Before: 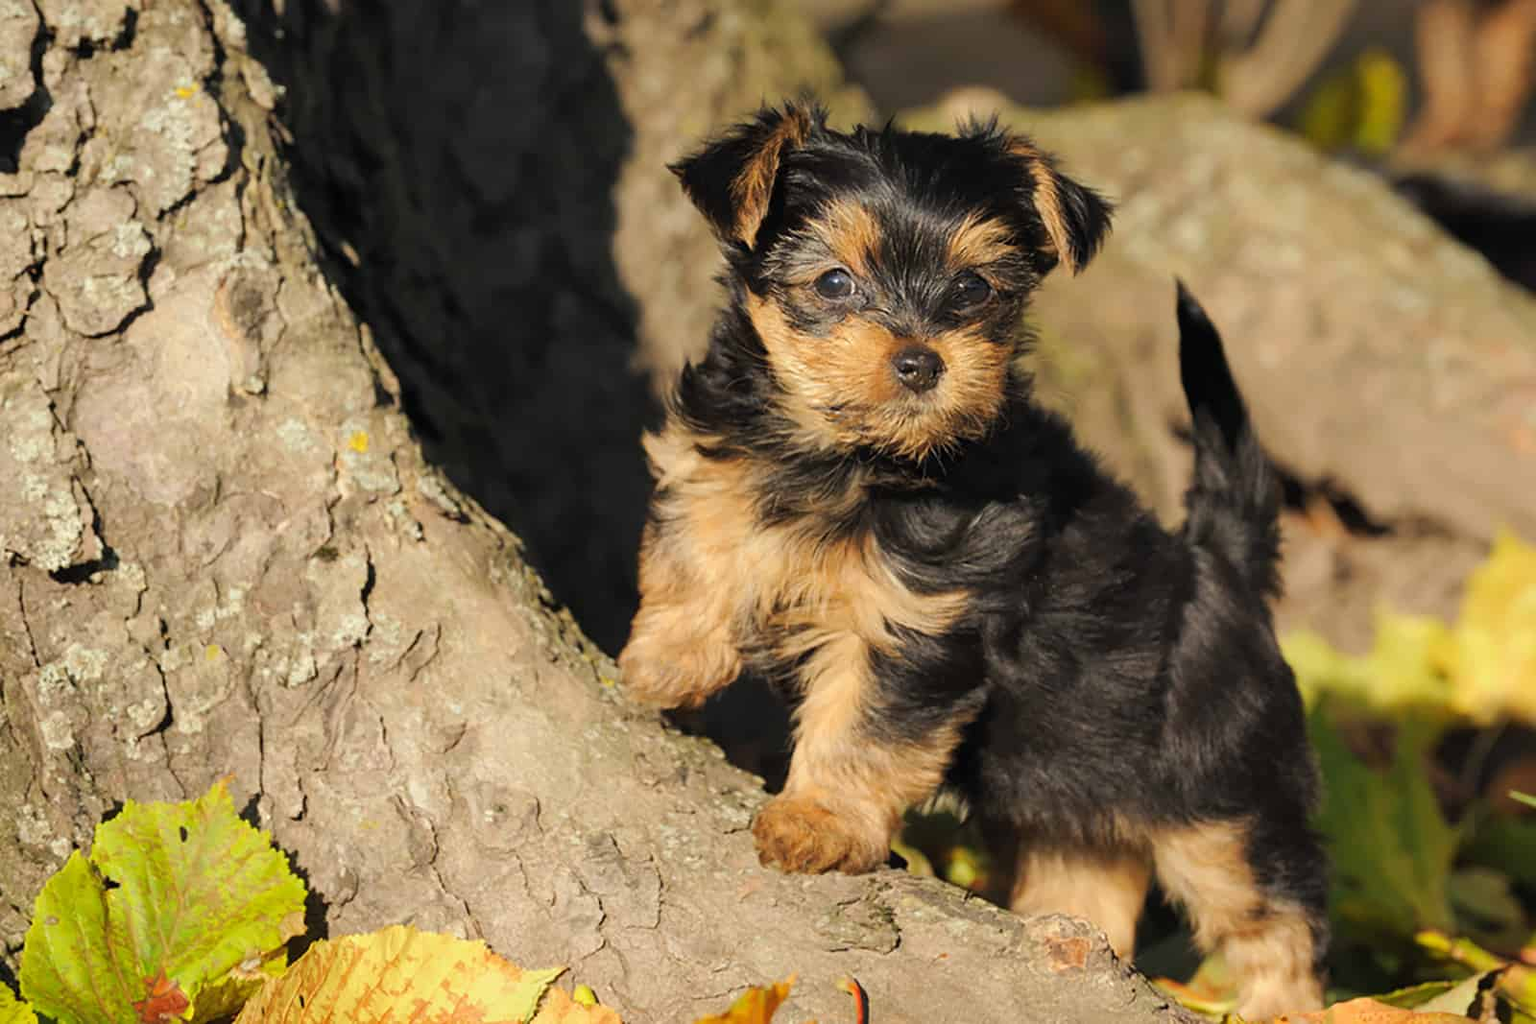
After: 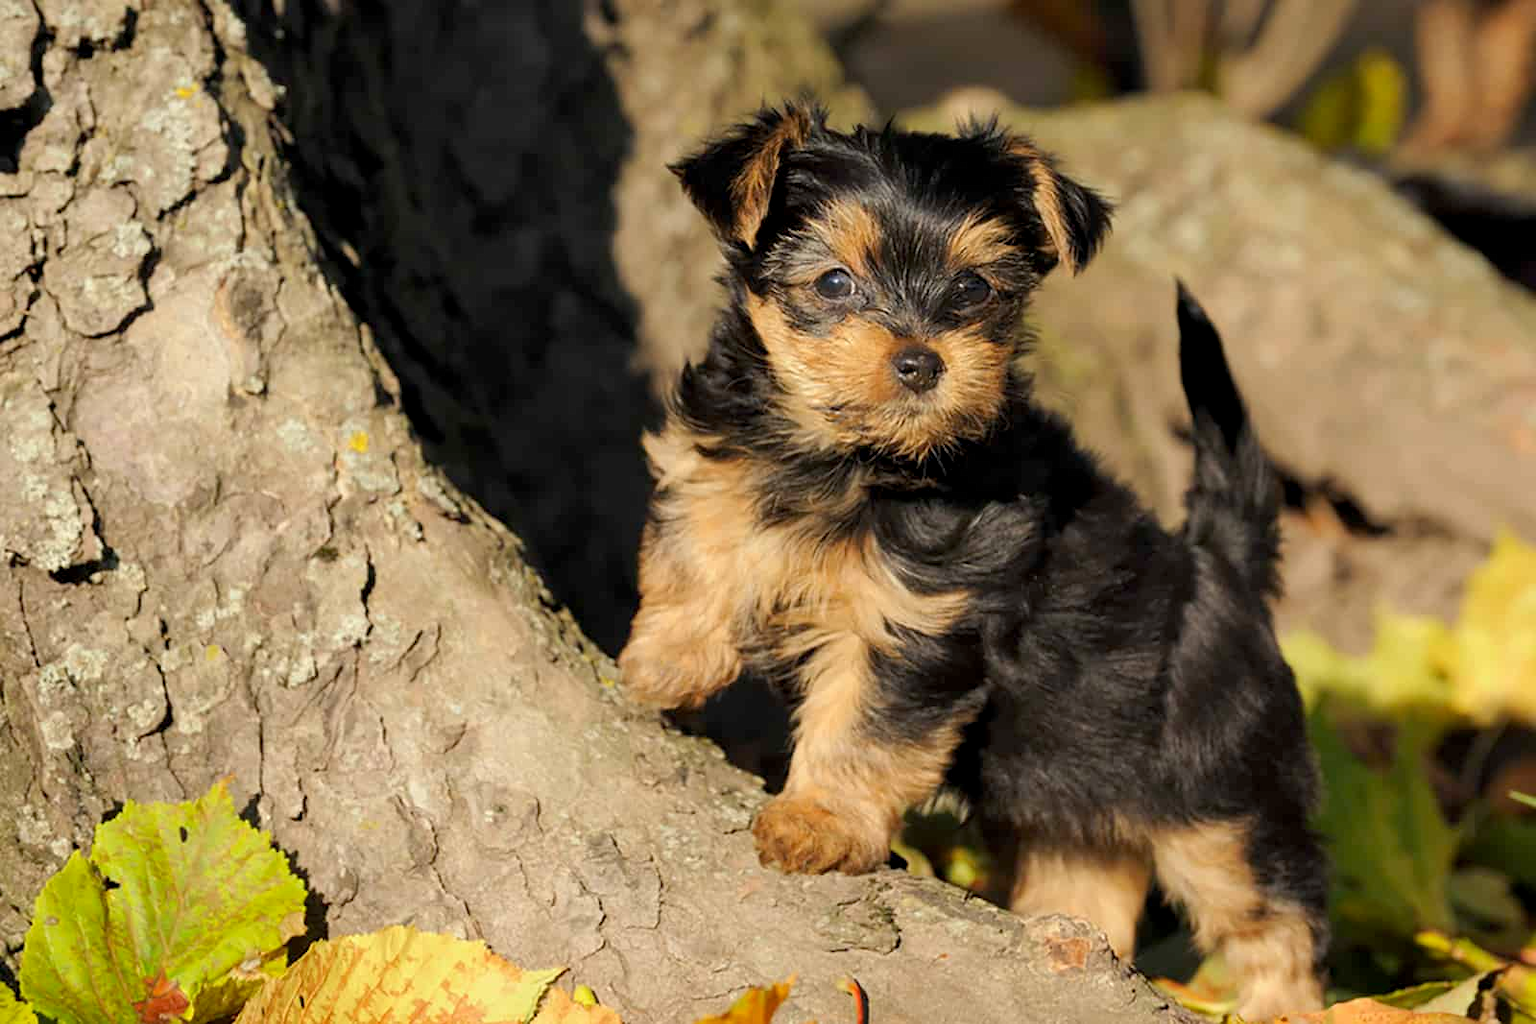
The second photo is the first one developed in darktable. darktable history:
exposure: black level correction 0.005, exposure 0.017 EV, compensate exposure bias true, compensate highlight preservation false
